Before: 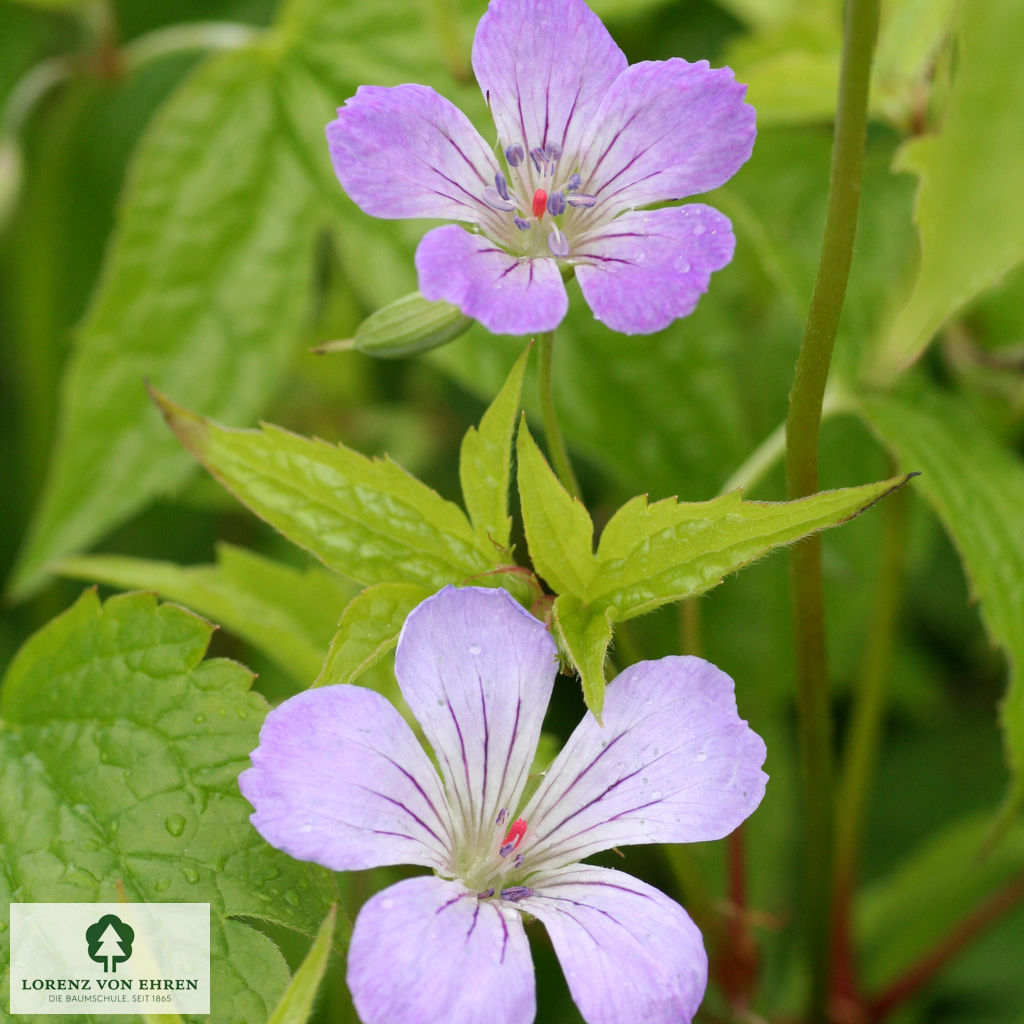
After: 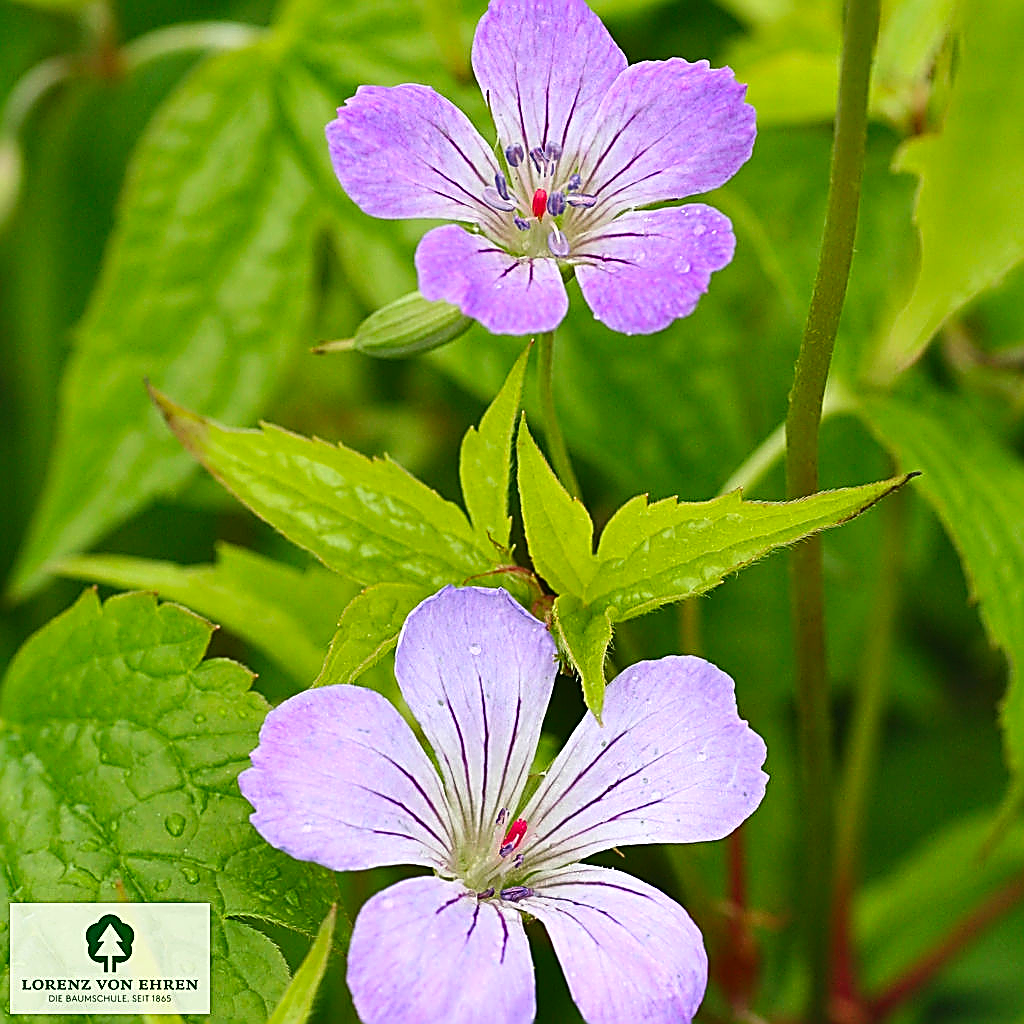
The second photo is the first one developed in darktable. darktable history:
sharpen: amount 1.988
exposure: black level correction -0.007, exposure 0.071 EV, compensate highlight preservation false
contrast brightness saturation: contrast 0.162, saturation 0.335
shadows and highlights: shadows 61.11, soften with gaussian
